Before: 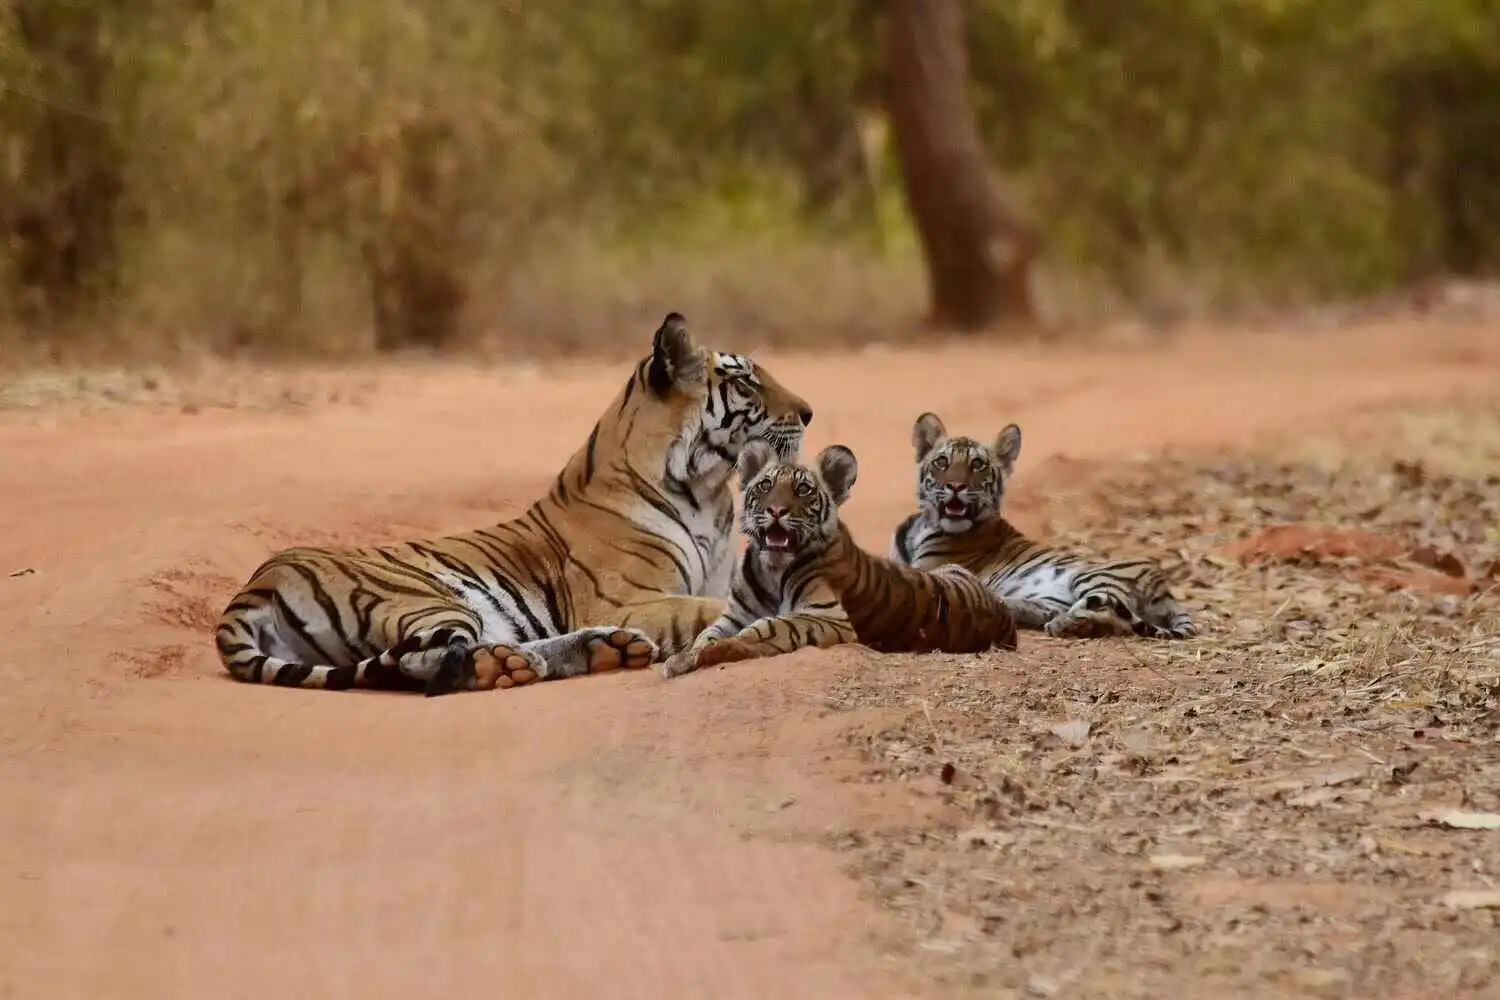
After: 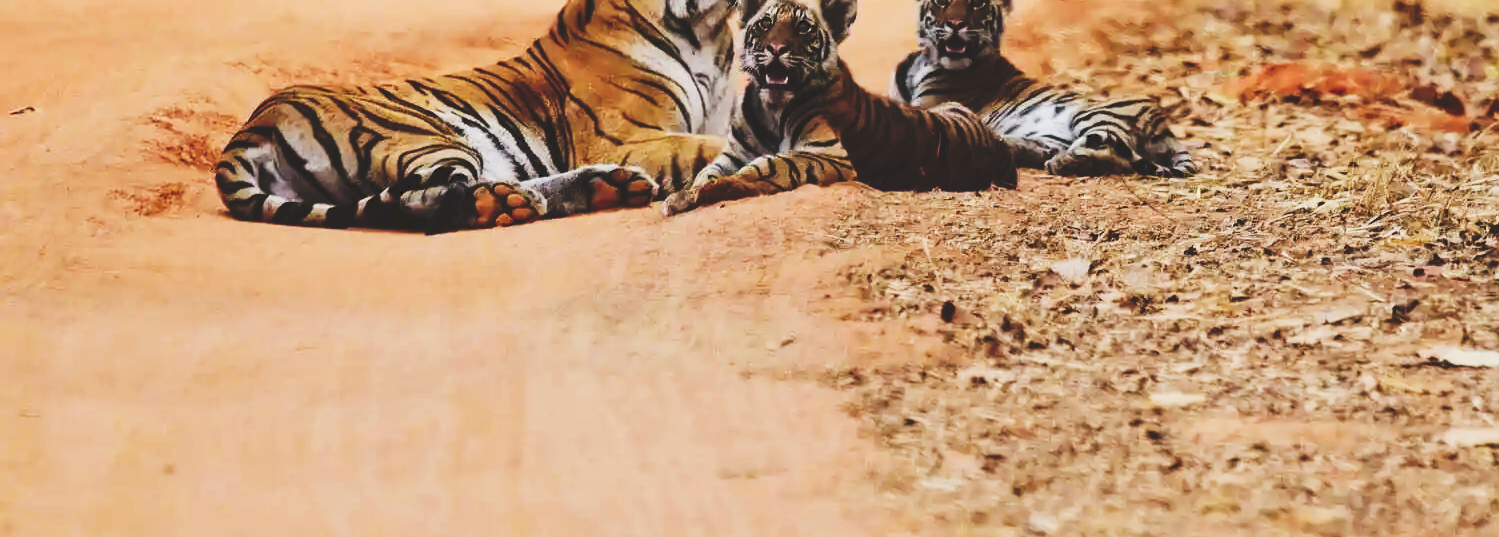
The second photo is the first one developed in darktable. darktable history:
crop and rotate: top 46.237%
tone curve: curves: ch0 [(0, 0) (0.003, 0.145) (0.011, 0.15) (0.025, 0.15) (0.044, 0.156) (0.069, 0.161) (0.1, 0.169) (0.136, 0.175) (0.177, 0.184) (0.224, 0.196) (0.277, 0.234) (0.335, 0.291) (0.399, 0.391) (0.468, 0.505) (0.543, 0.633) (0.623, 0.742) (0.709, 0.826) (0.801, 0.882) (0.898, 0.93) (1, 1)], preserve colors none
local contrast: highlights 100%, shadows 100%, detail 120%, midtone range 0.2
